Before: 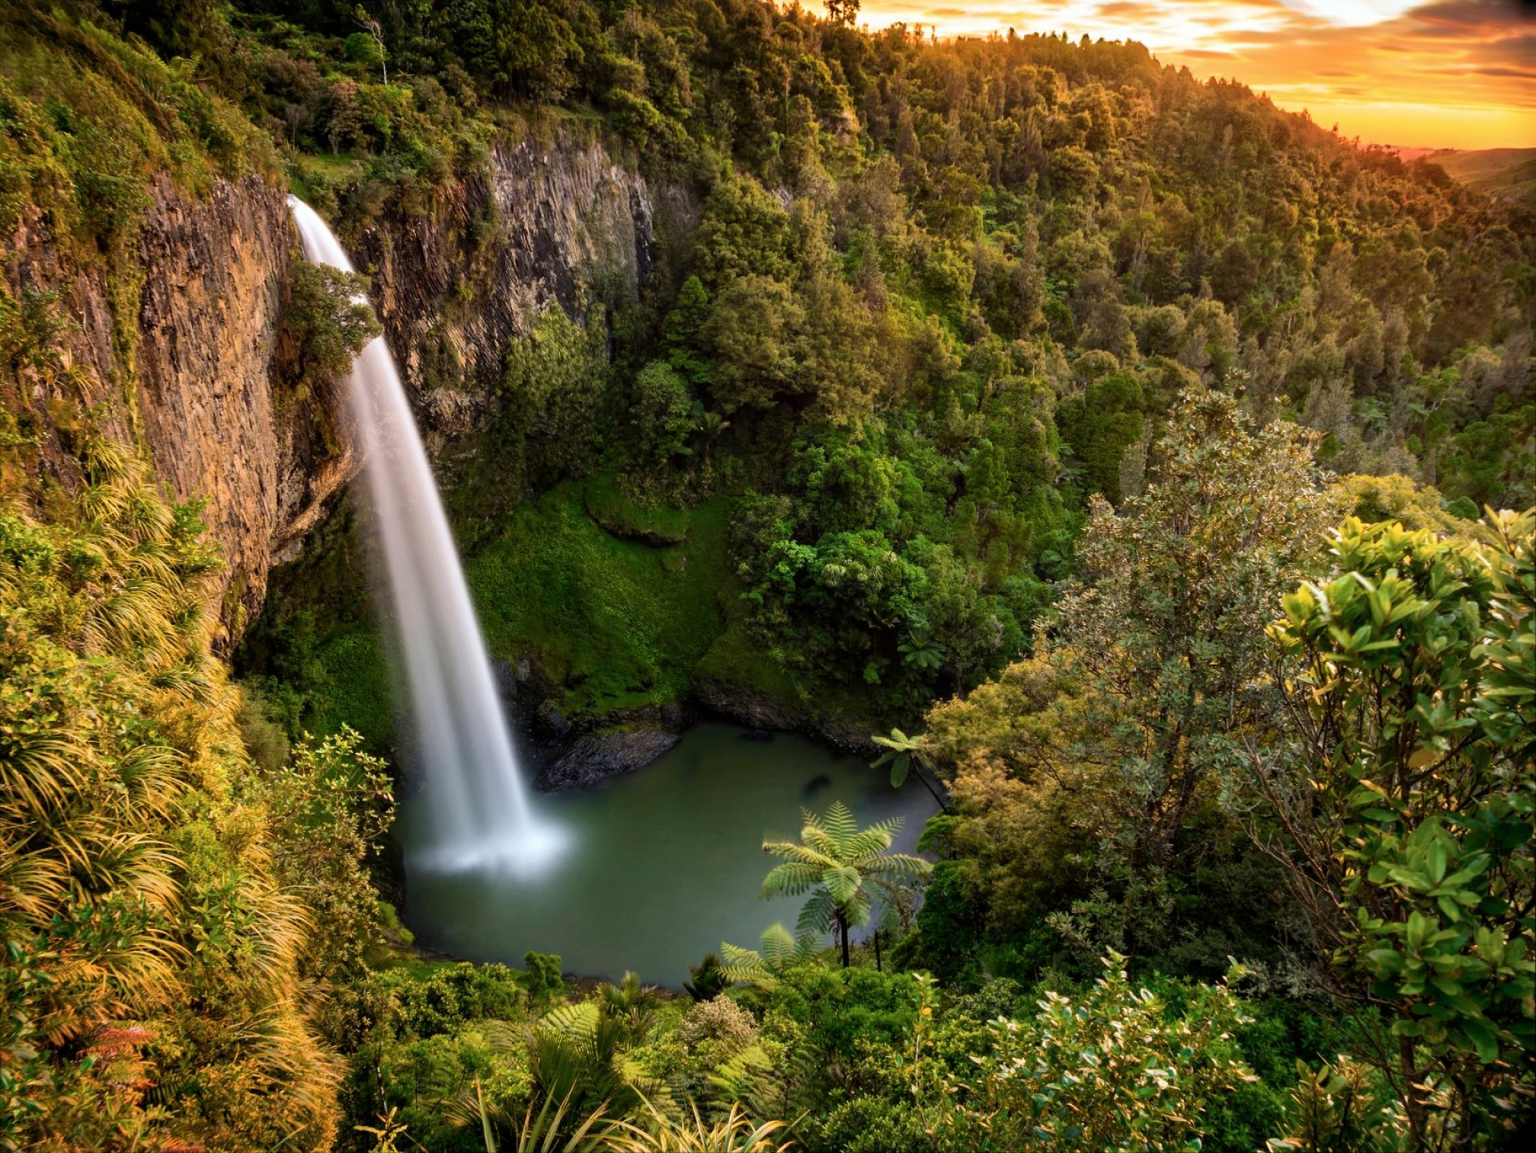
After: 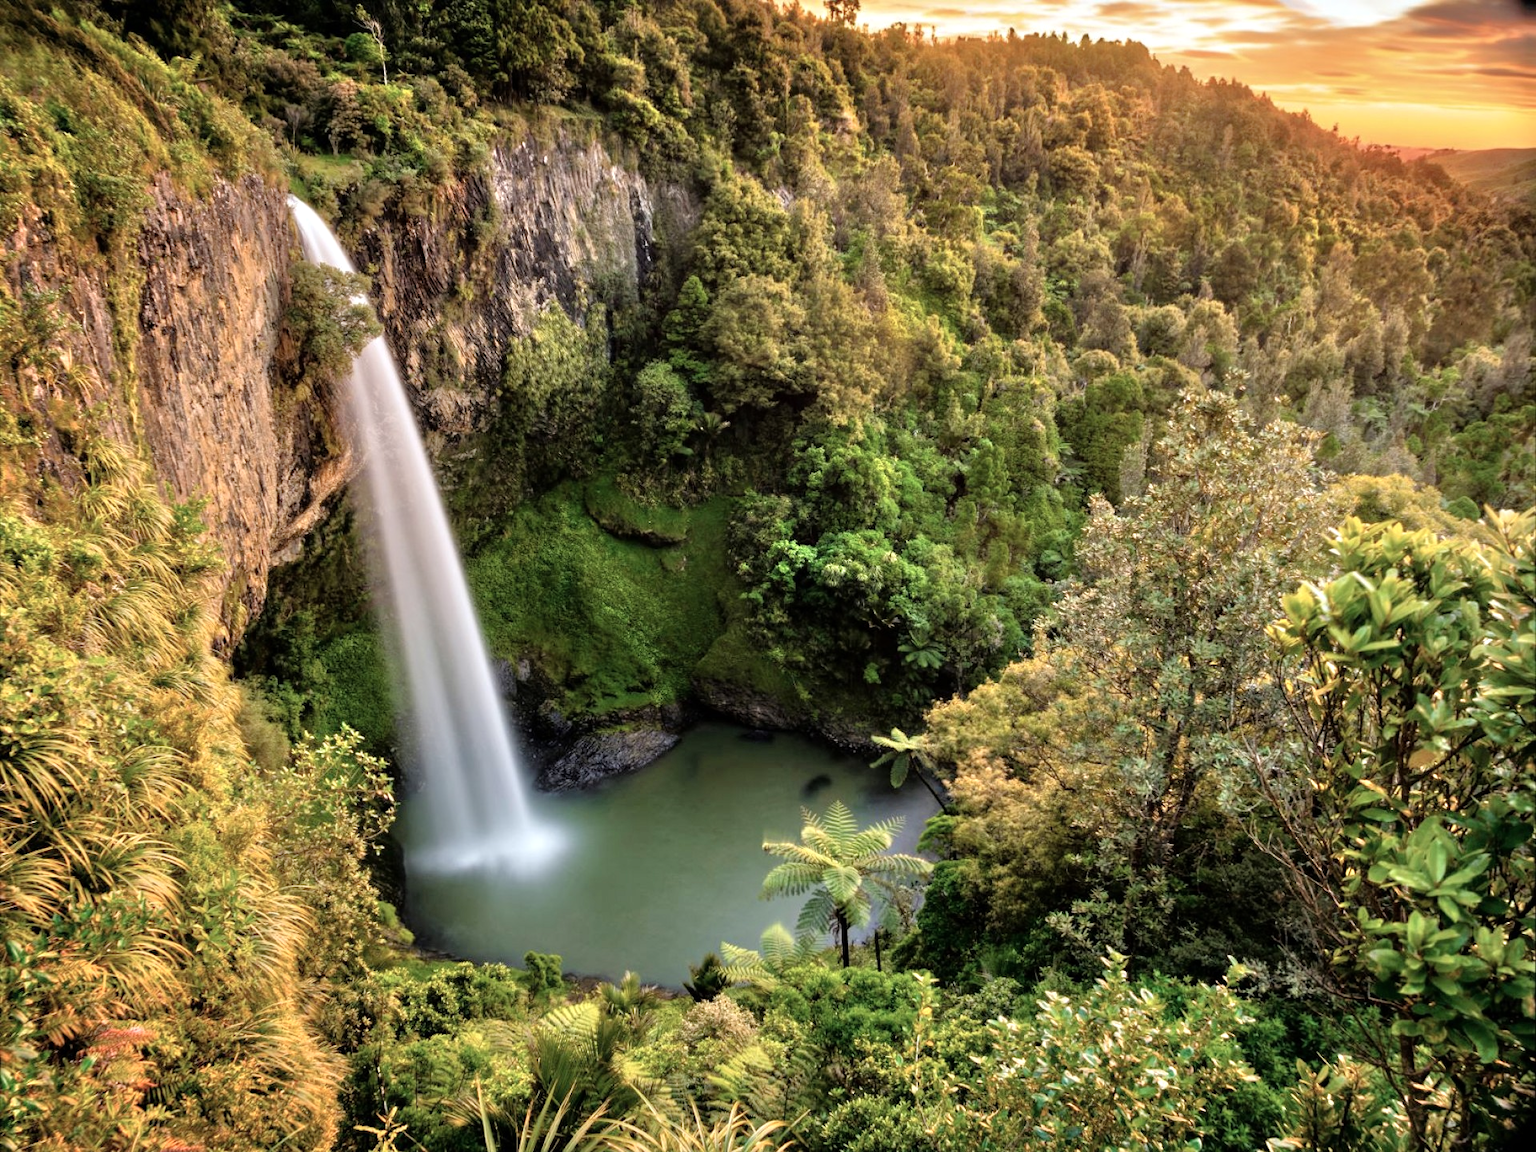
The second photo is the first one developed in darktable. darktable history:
tone equalizer: -7 EV 0.15 EV, -6 EV 0.6 EV, -5 EV 1.15 EV, -4 EV 1.33 EV, -3 EV 1.15 EV, -2 EV 0.6 EV, -1 EV 0.15 EV, mask exposure compensation -0.5 EV
contrast brightness saturation: contrast 0.06, brightness -0.01, saturation -0.23
